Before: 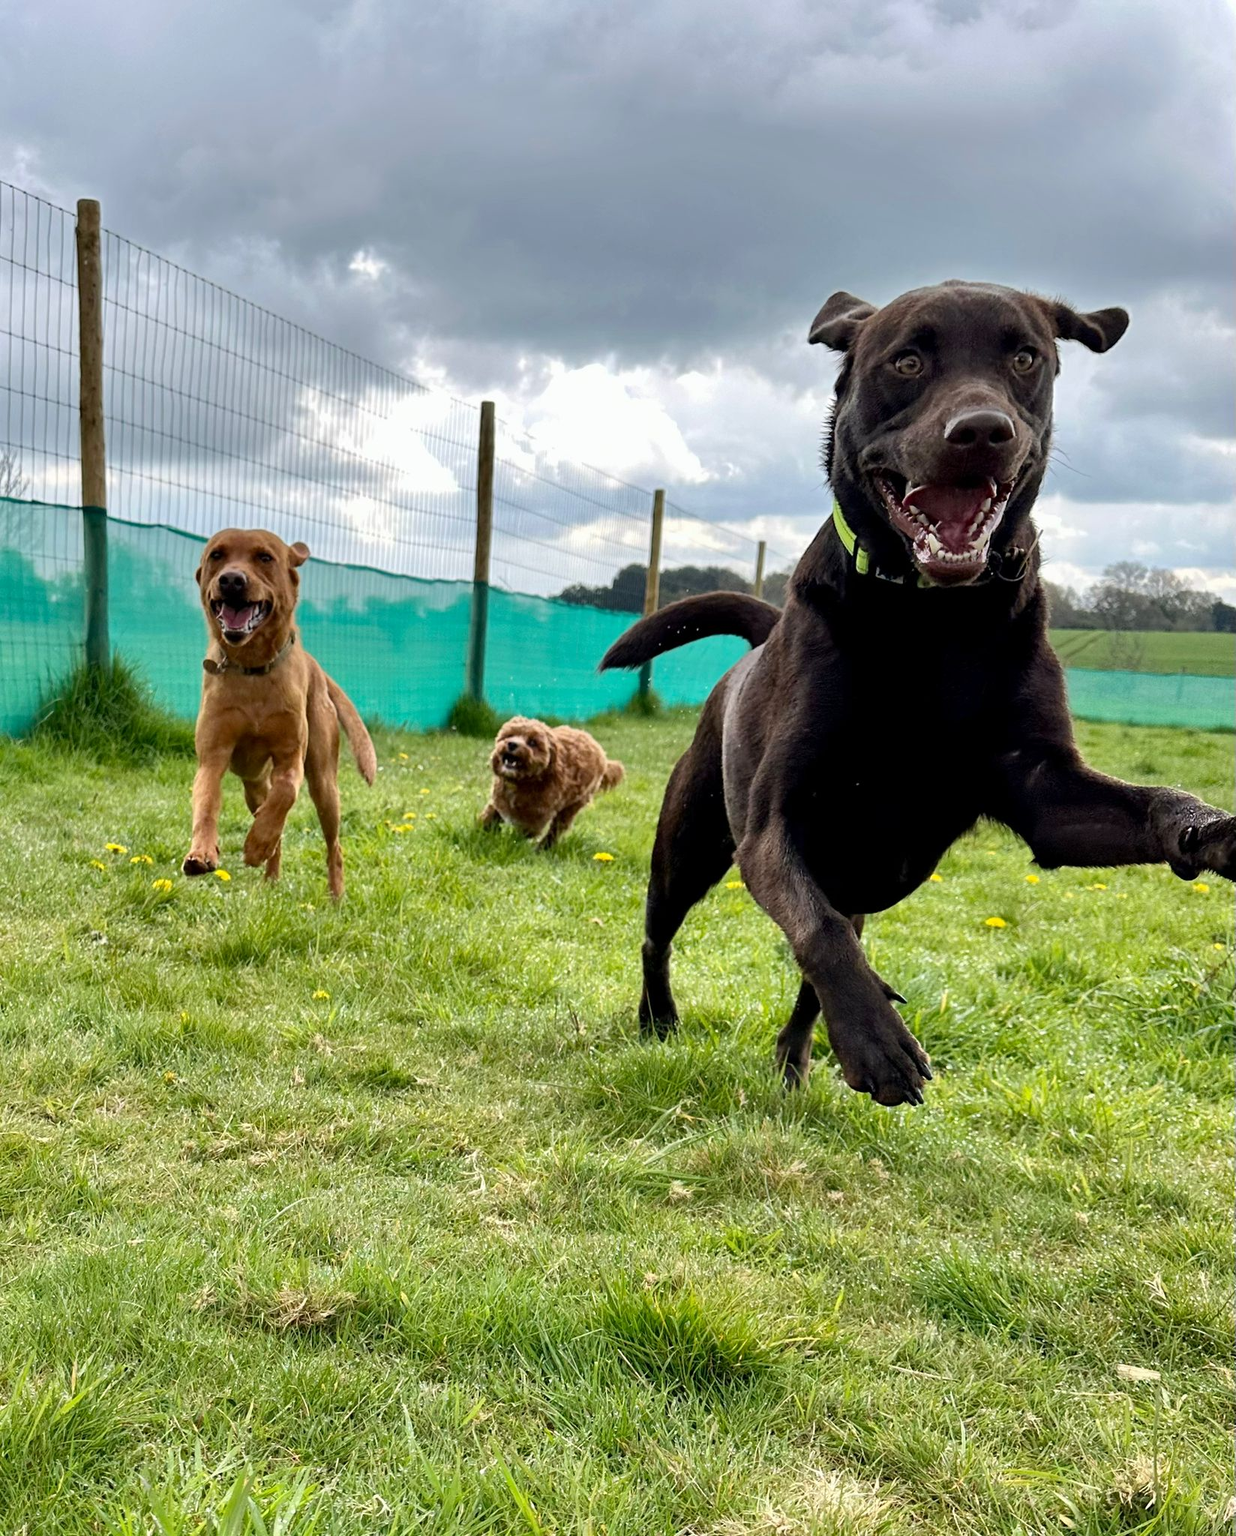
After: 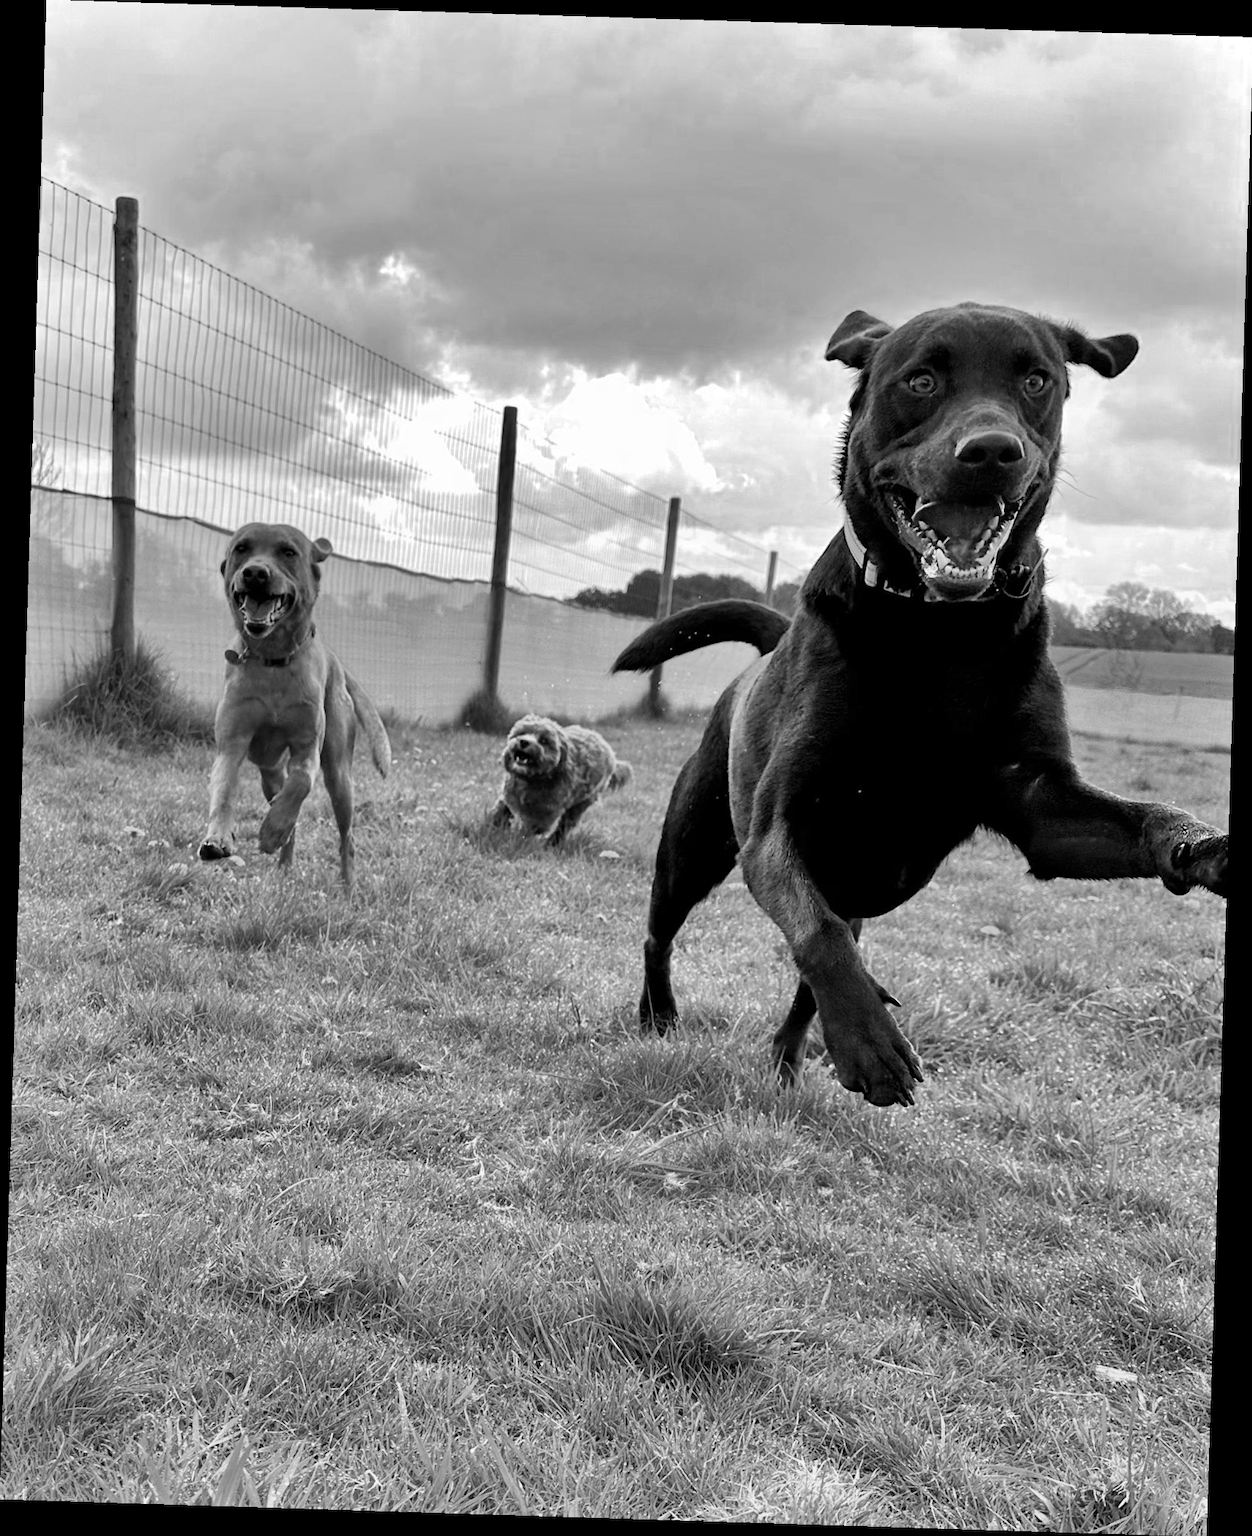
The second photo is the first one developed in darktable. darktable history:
crop and rotate: angle -1.79°
color zones: curves: ch0 [(0, 0.613) (0.01, 0.613) (0.245, 0.448) (0.498, 0.529) (0.642, 0.665) (0.879, 0.777) (0.99, 0.613)]; ch1 [(0, 0) (0.143, 0) (0.286, 0) (0.429, 0) (0.571, 0) (0.714, 0) (0.857, 0)]
tone equalizer: edges refinement/feathering 500, mask exposure compensation -1.57 EV, preserve details no
shadows and highlights: shadows 52.55, soften with gaussian
